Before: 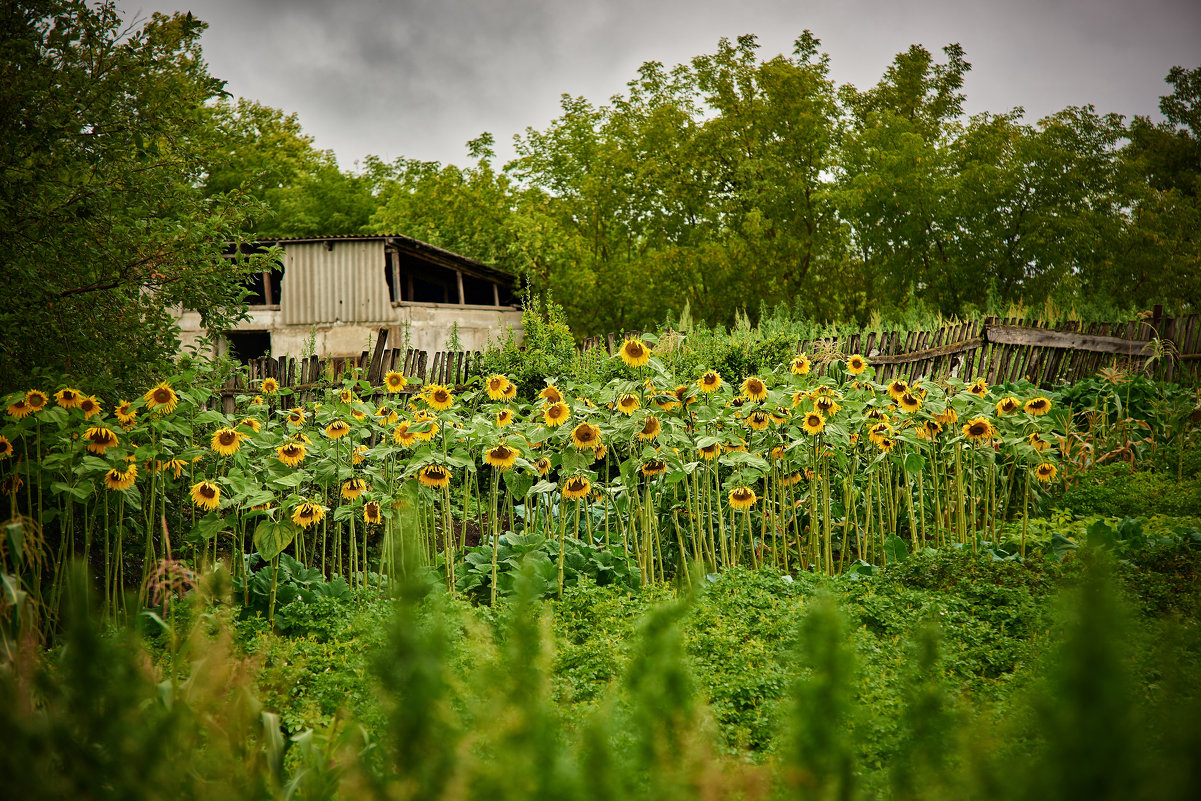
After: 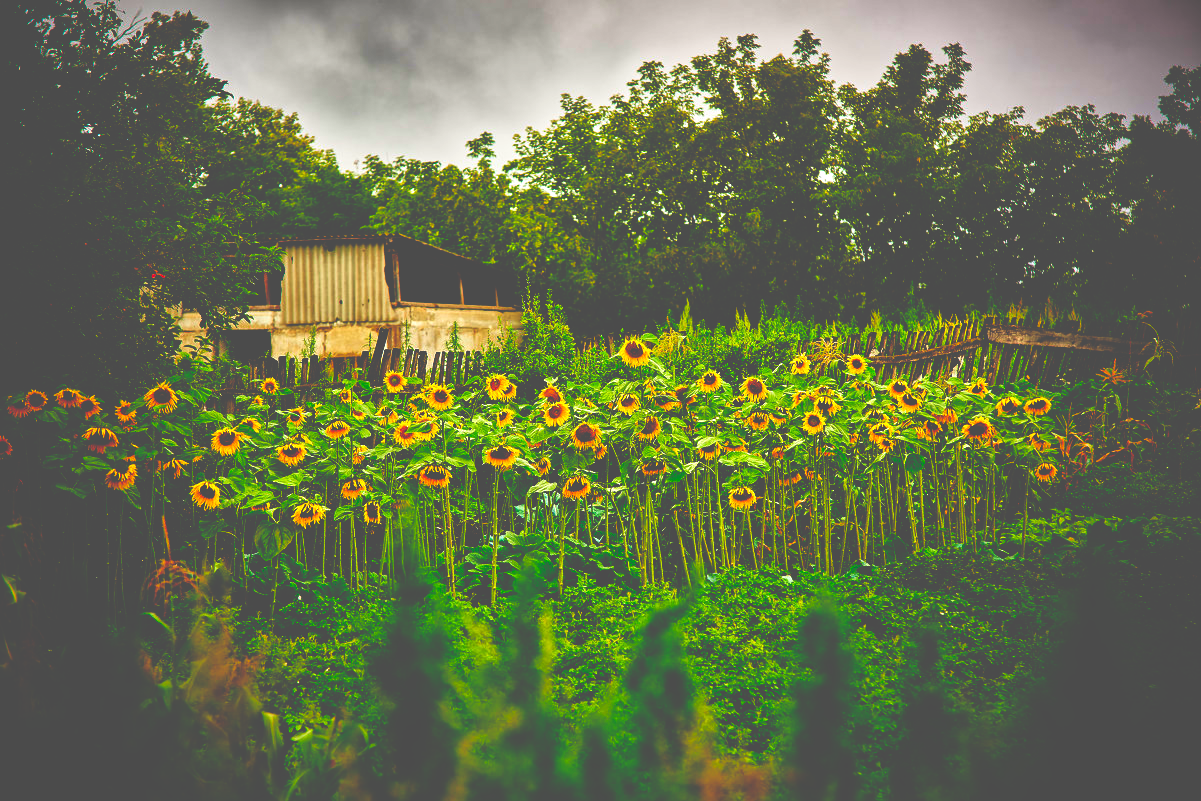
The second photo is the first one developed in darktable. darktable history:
color balance rgb: perceptual saturation grading › global saturation 13.686%, perceptual saturation grading › highlights -24.711%, perceptual saturation grading › shadows 24.793%, global vibrance 2.265%
contrast brightness saturation: contrast 0.07, brightness 0.172, saturation 0.407
base curve: curves: ch0 [(0, 0.036) (0.083, 0.04) (0.804, 1)], preserve colors none
